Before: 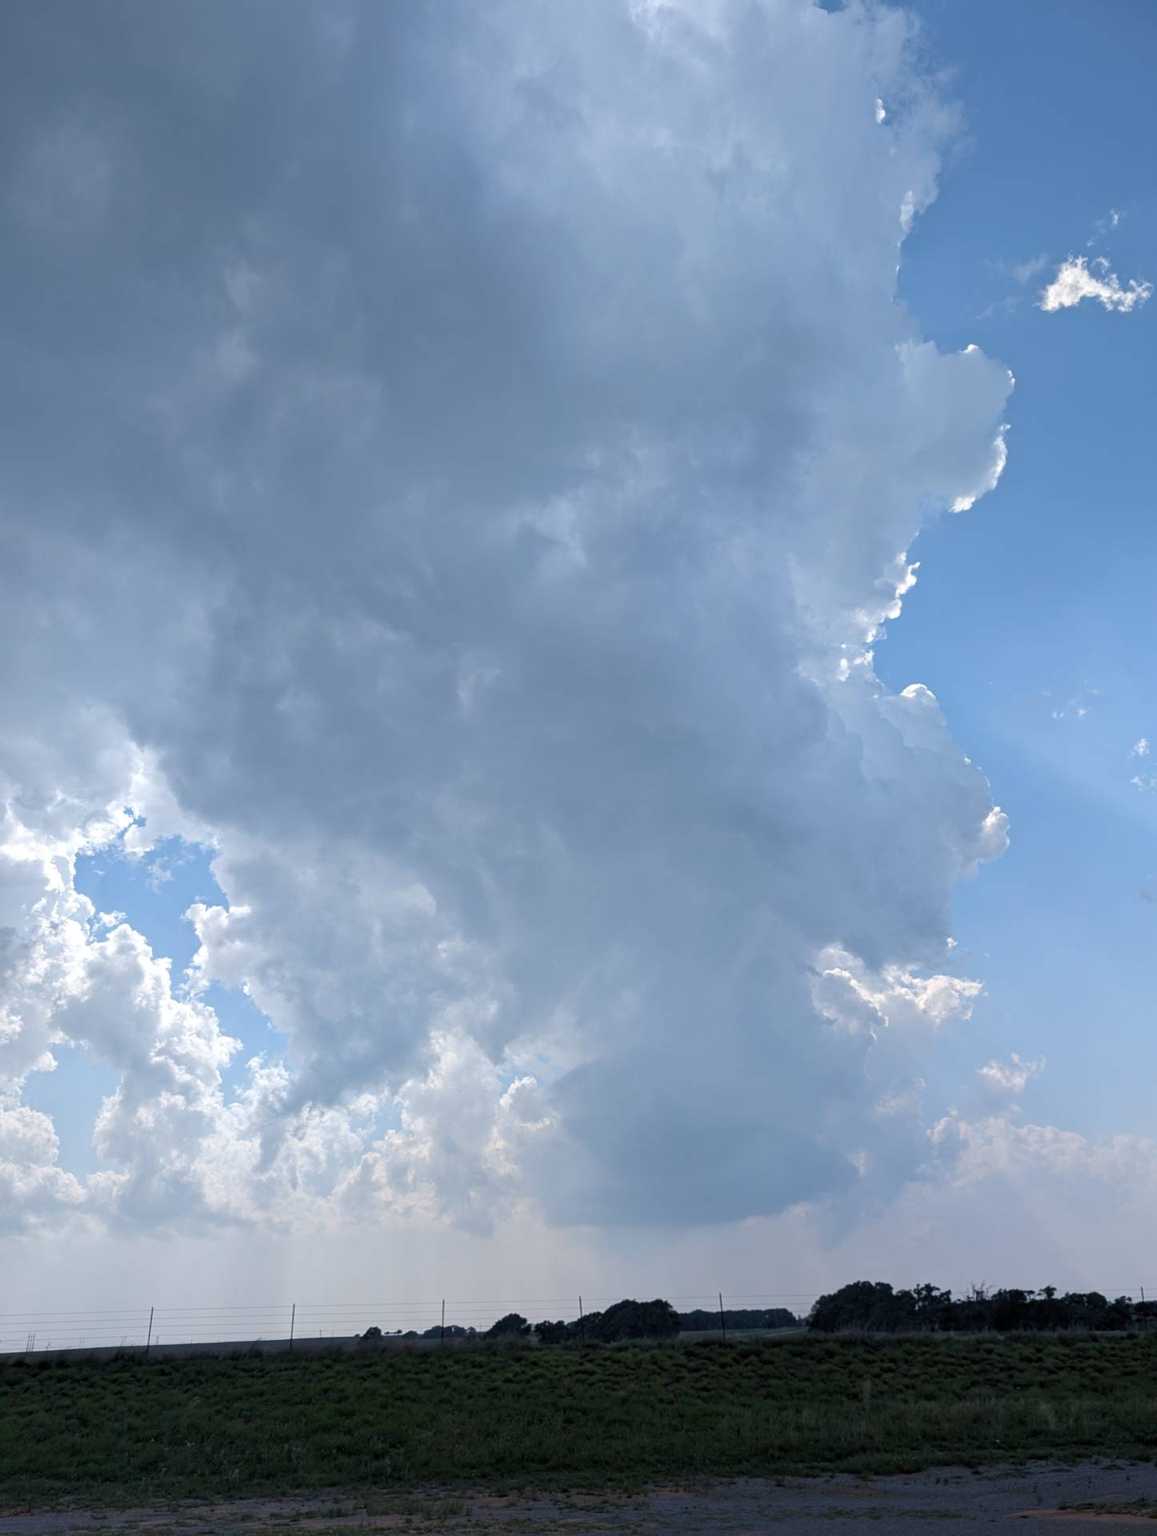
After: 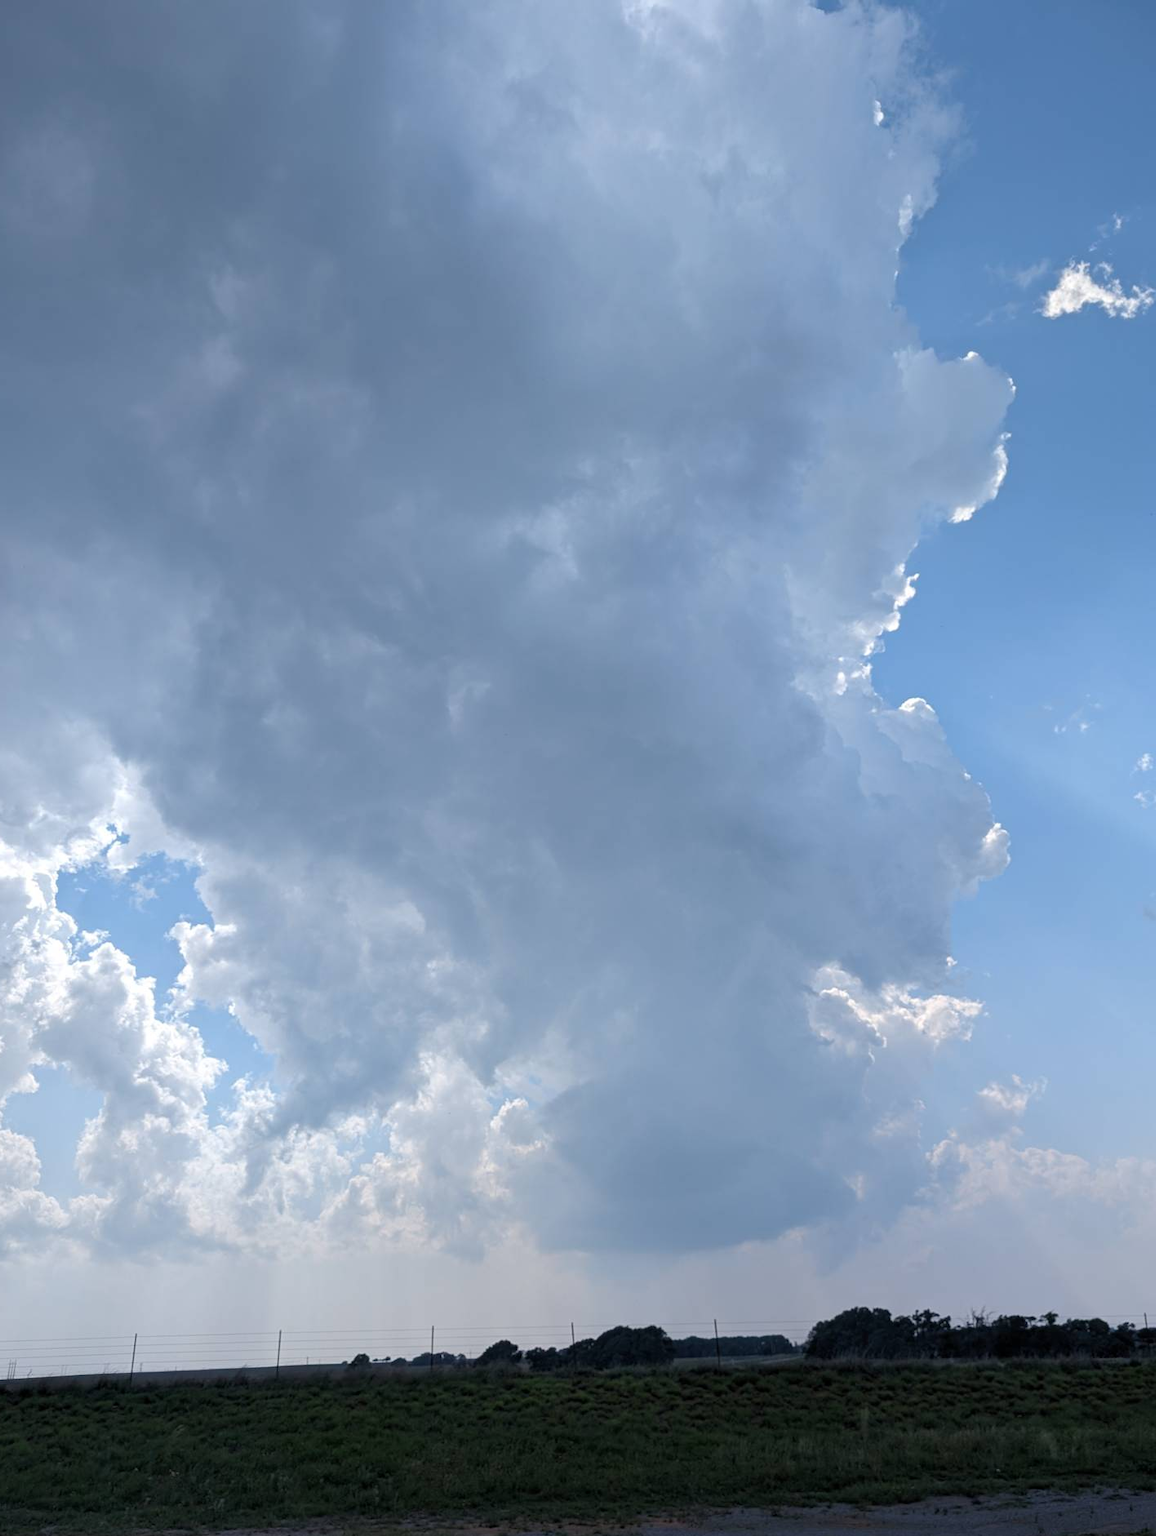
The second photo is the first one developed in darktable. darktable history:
crop: left 1.715%, right 0.289%, bottom 1.95%
